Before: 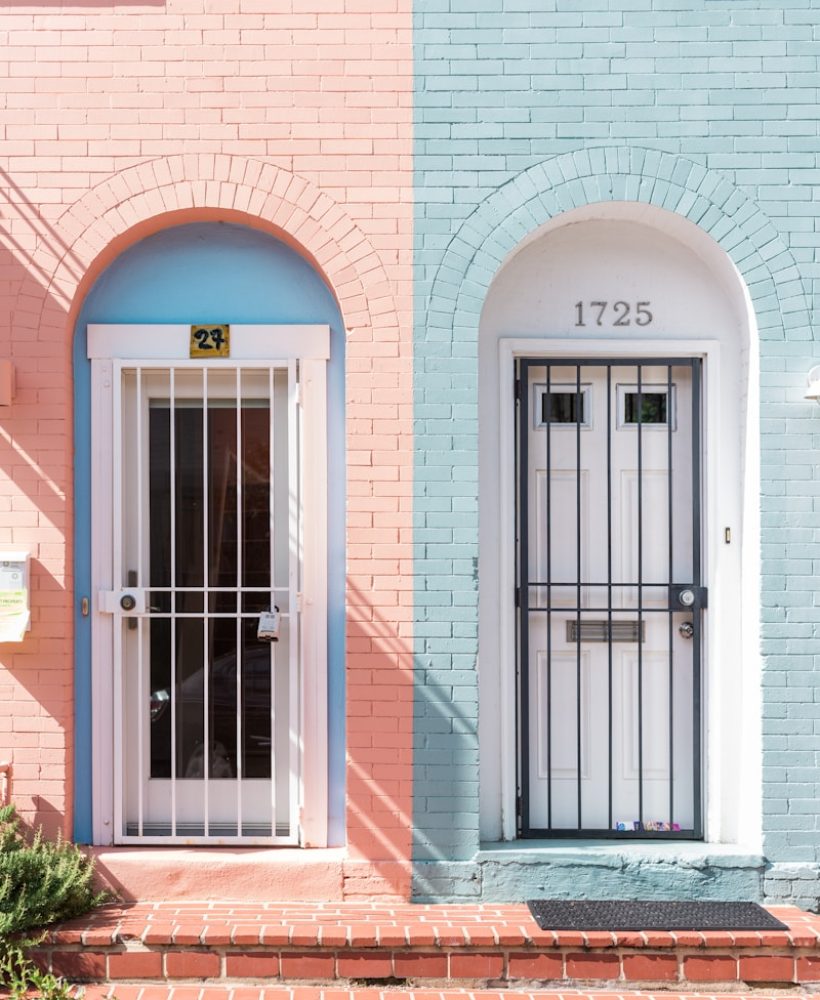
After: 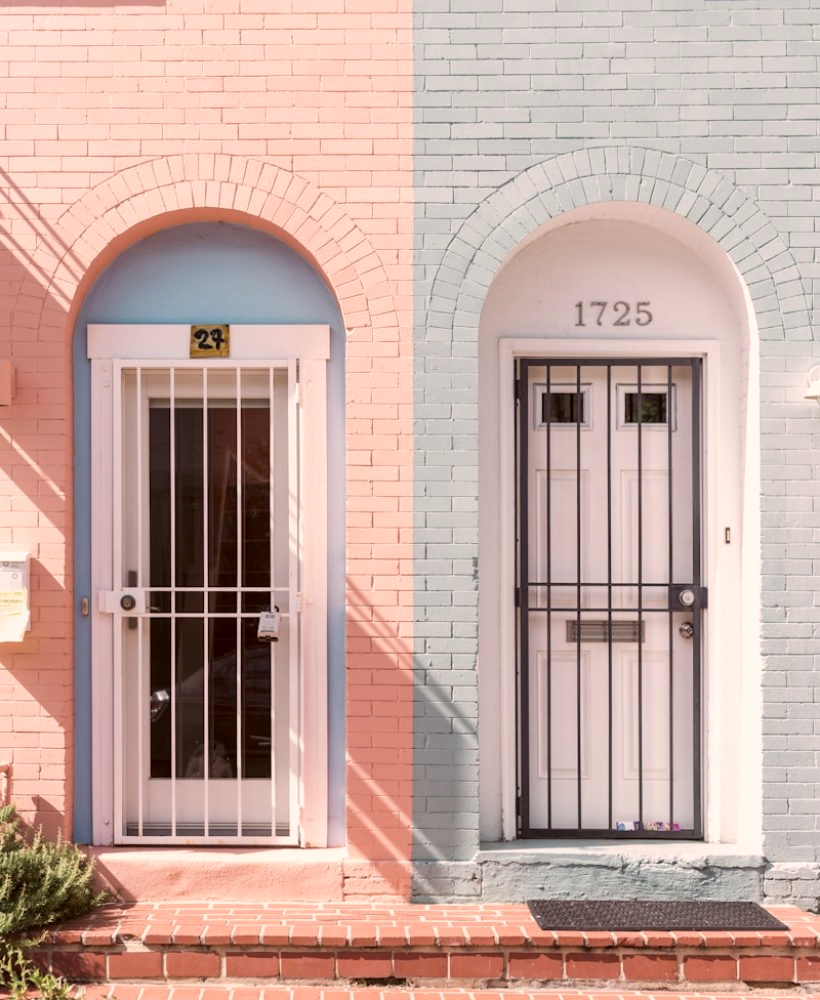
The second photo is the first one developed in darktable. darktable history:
color correction: highlights a* 10.17, highlights b* 9.65, shadows a* 8.45, shadows b* 7.93, saturation 0.774
